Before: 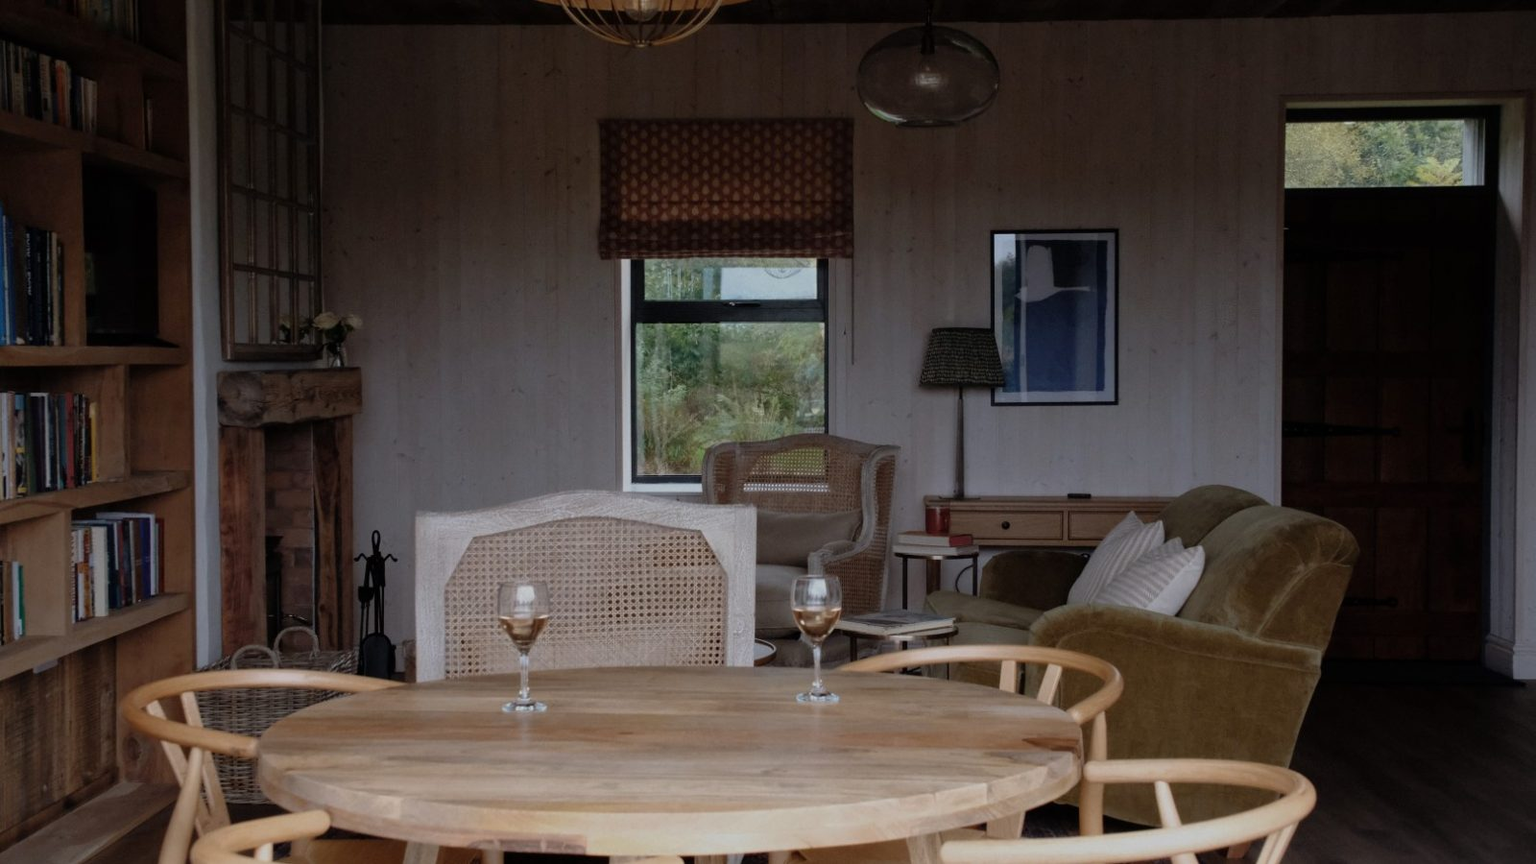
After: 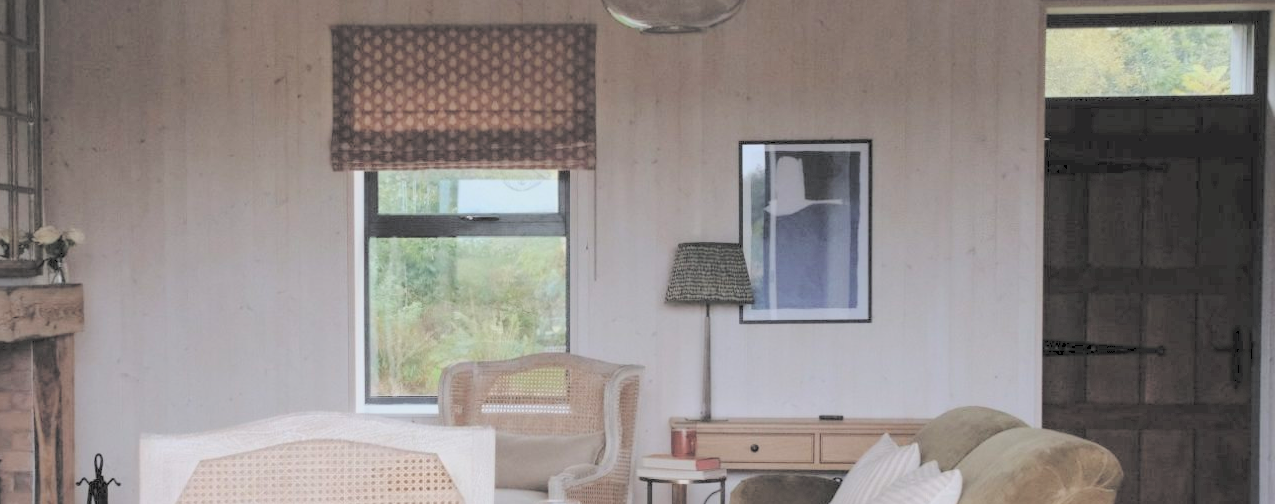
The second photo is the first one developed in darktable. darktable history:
contrast brightness saturation: brightness 0.989
crop: left 18.343%, top 11.079%, right 1.933%, bottom 32.861%
